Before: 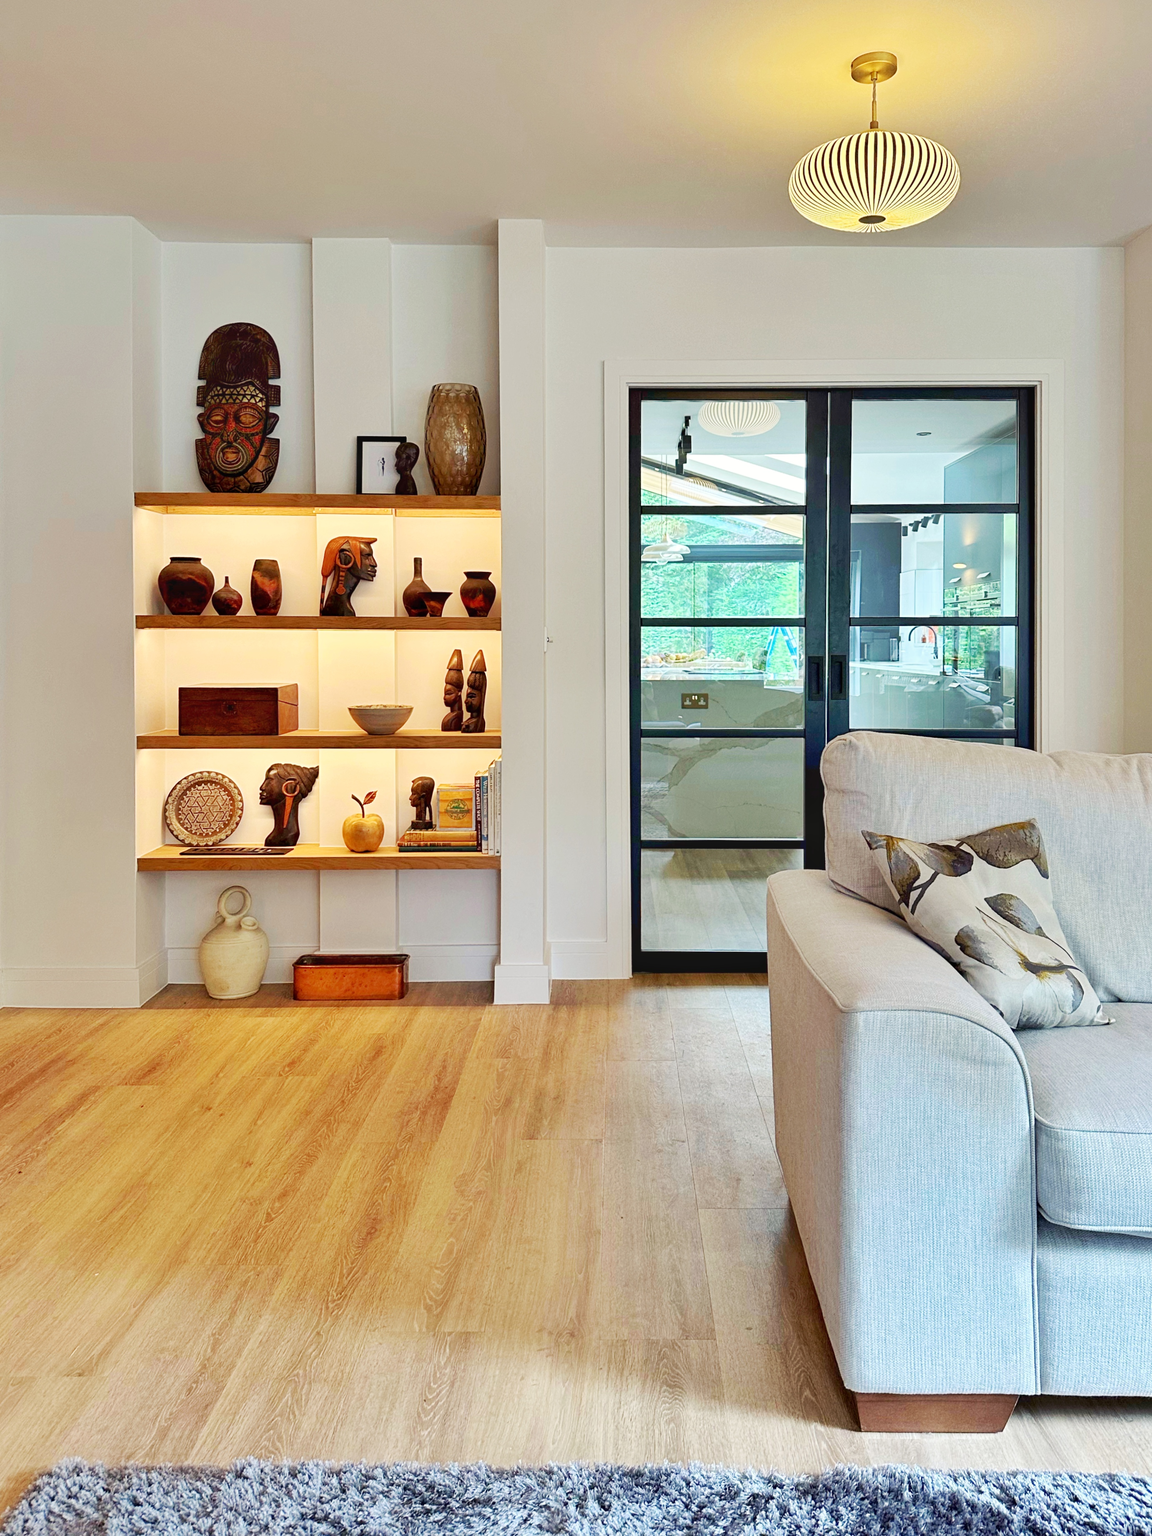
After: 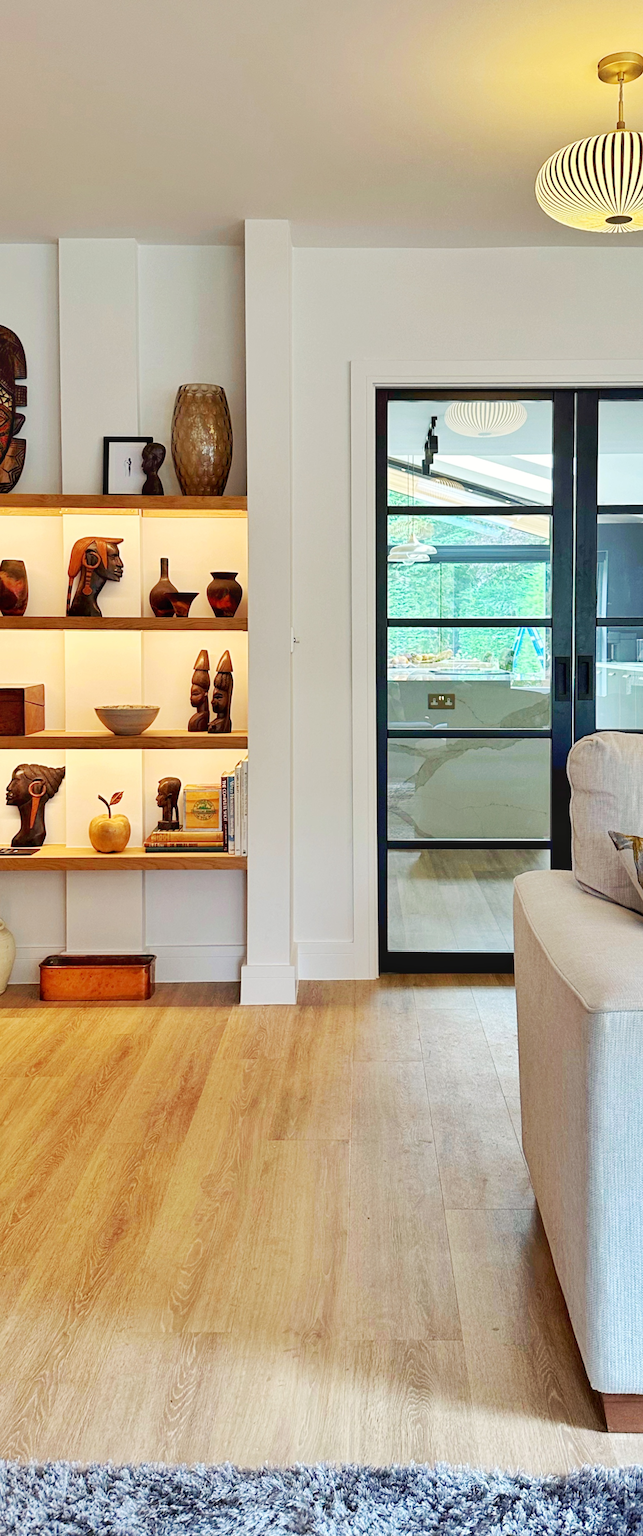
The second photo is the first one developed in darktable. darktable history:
crop: left 22.037%, right 22.129%, bottom 0.005%
